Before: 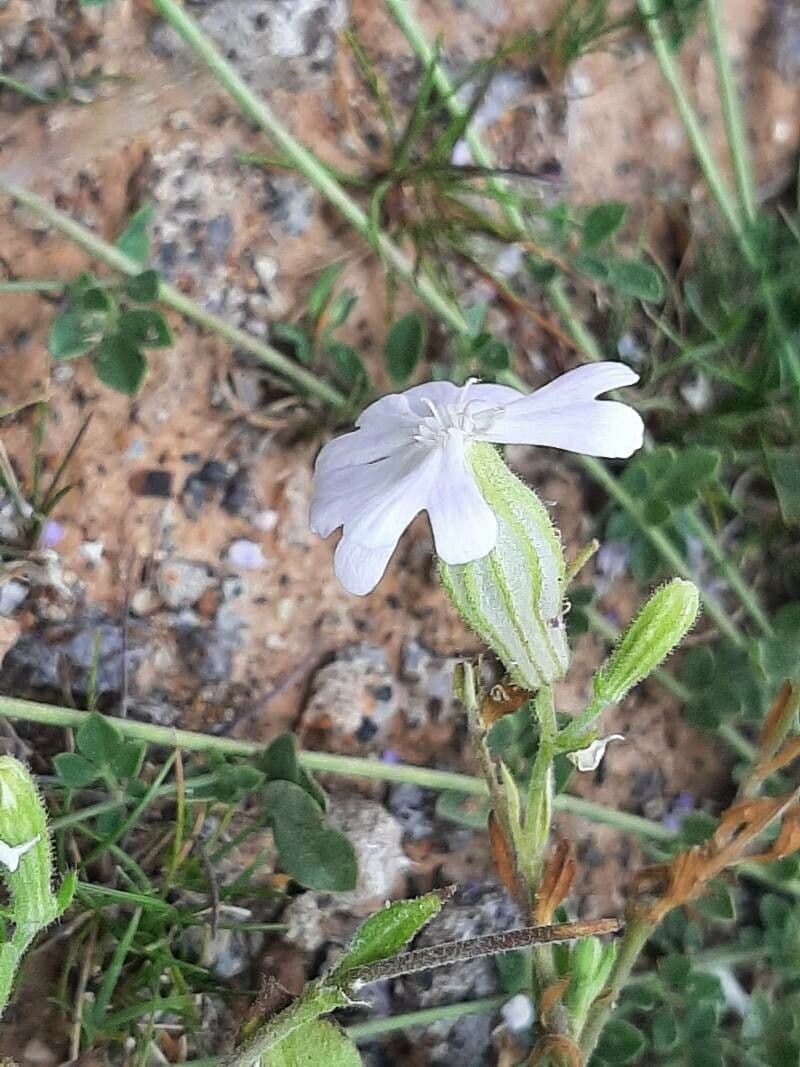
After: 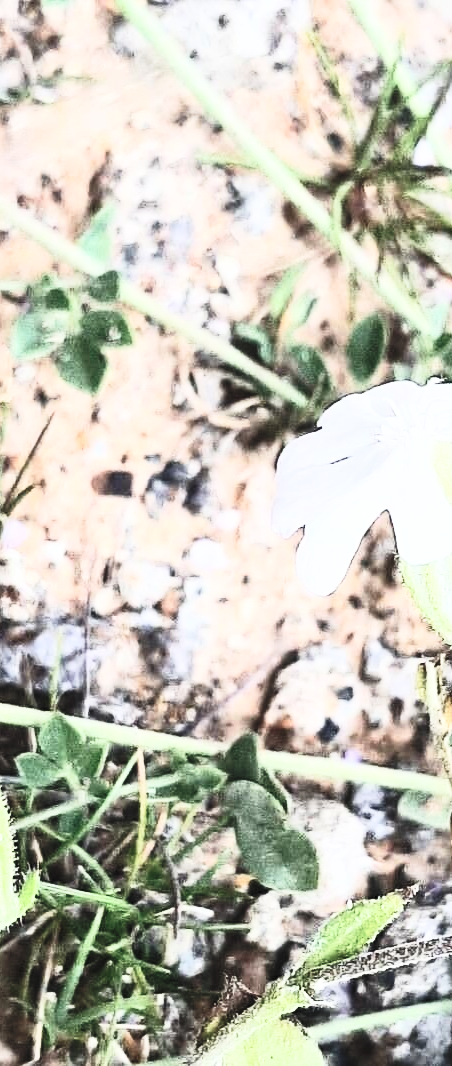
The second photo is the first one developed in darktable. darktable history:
crop: left 4.752%, right 38.63%
base curve: curves: ch0 [(0, 0) (0.036, 0.025) (0.121, 0.166) (0.206, 0.329) (0.605, 0.79) (1, 1)], preserve colors none
color calibration: illuminant same as pipeline (D50), adaptation XYZ, x 0.346, y 0.358, temperature 5017.32 K
contrast brightness saturation: contrast 0.582, brightness 0.567, saturation -0.35
